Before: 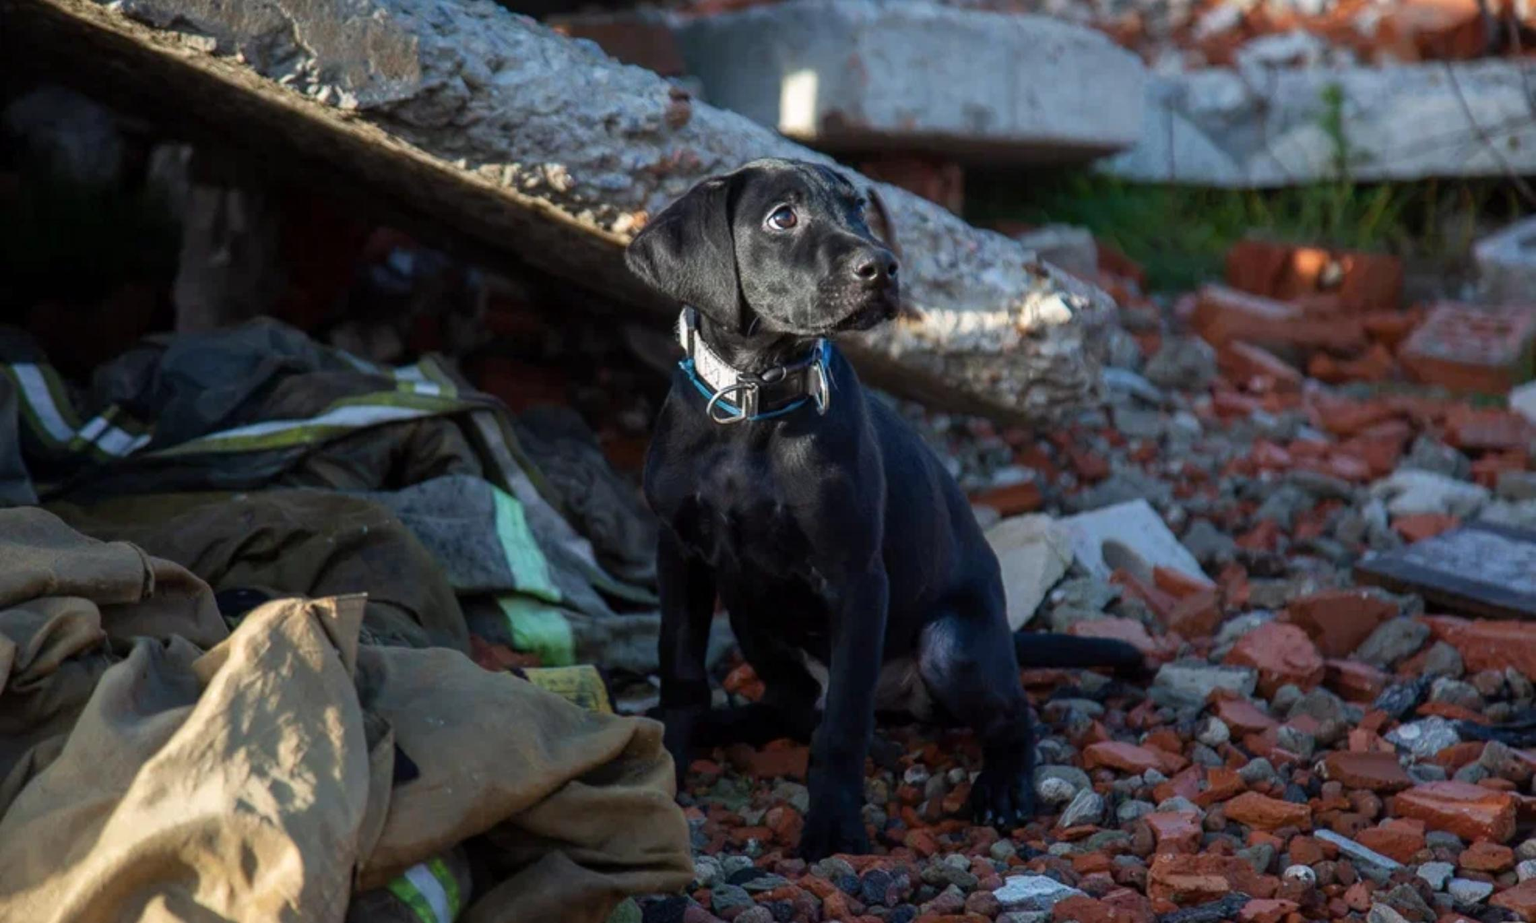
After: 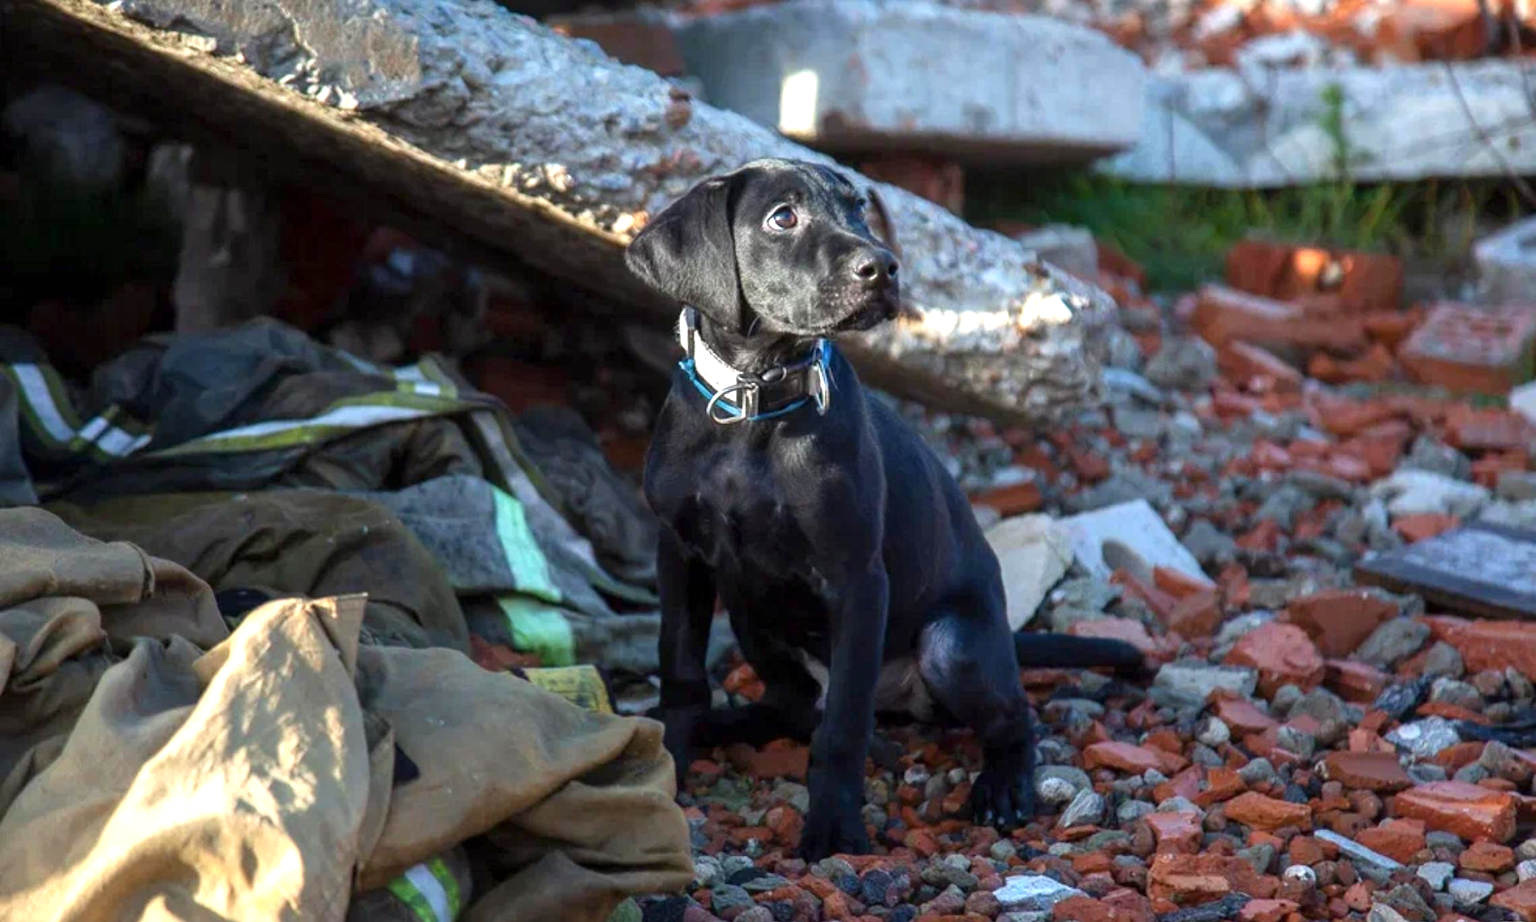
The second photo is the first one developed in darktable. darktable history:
exposure: black level correction 0, exposure 0.935 EV, compensate highlight preservation false
